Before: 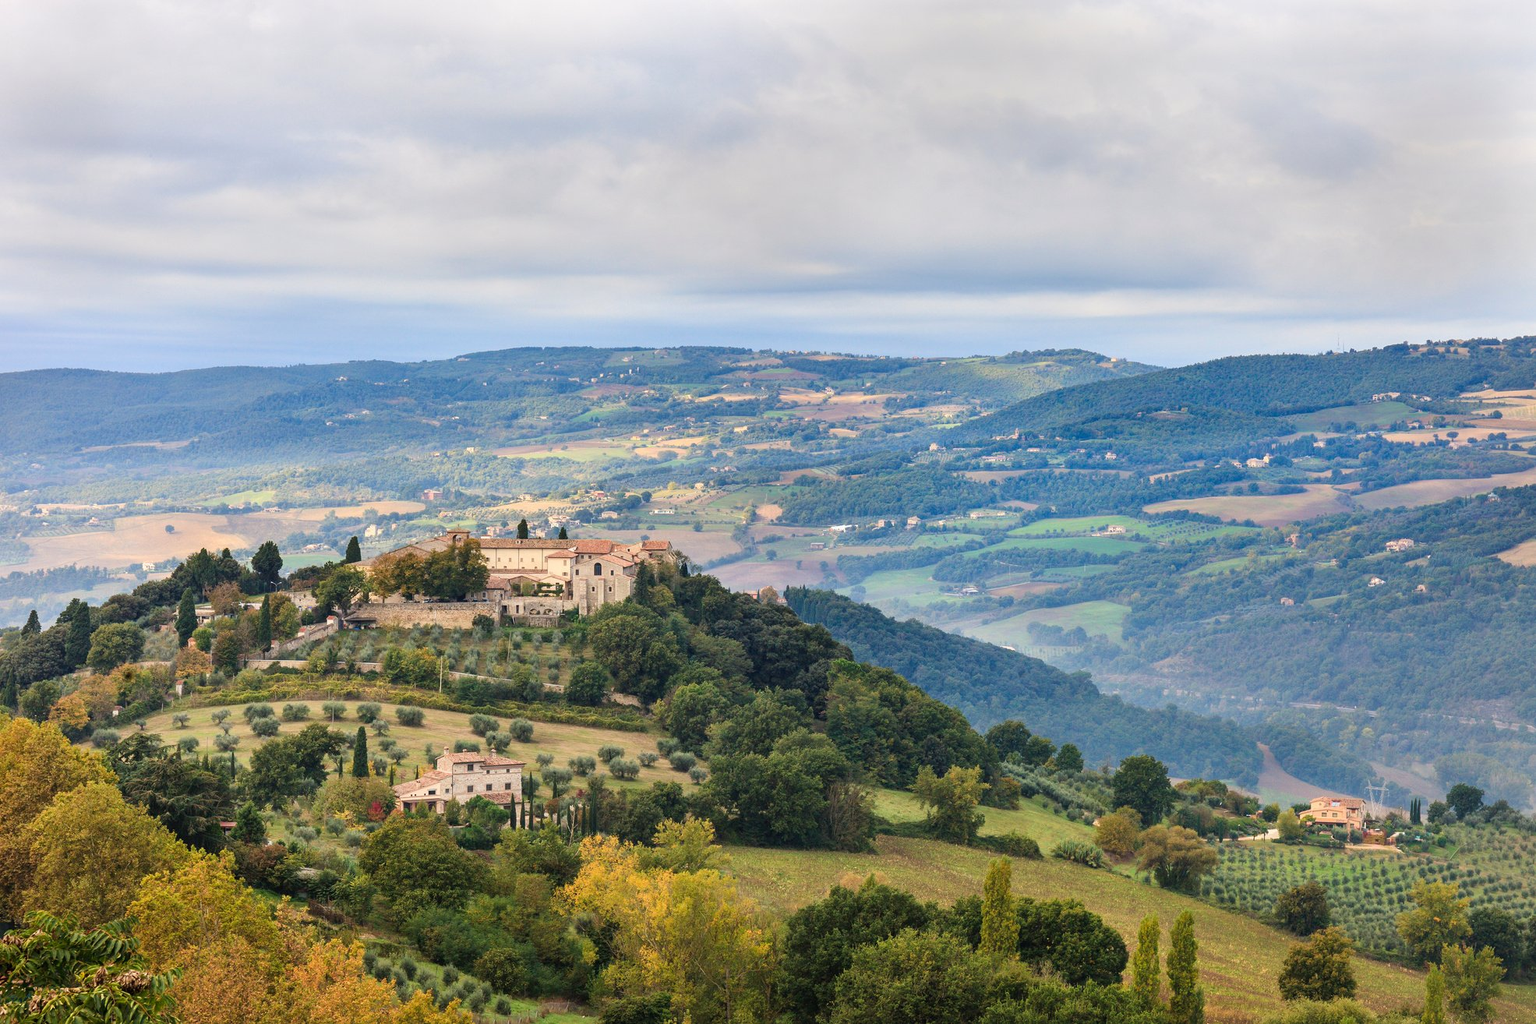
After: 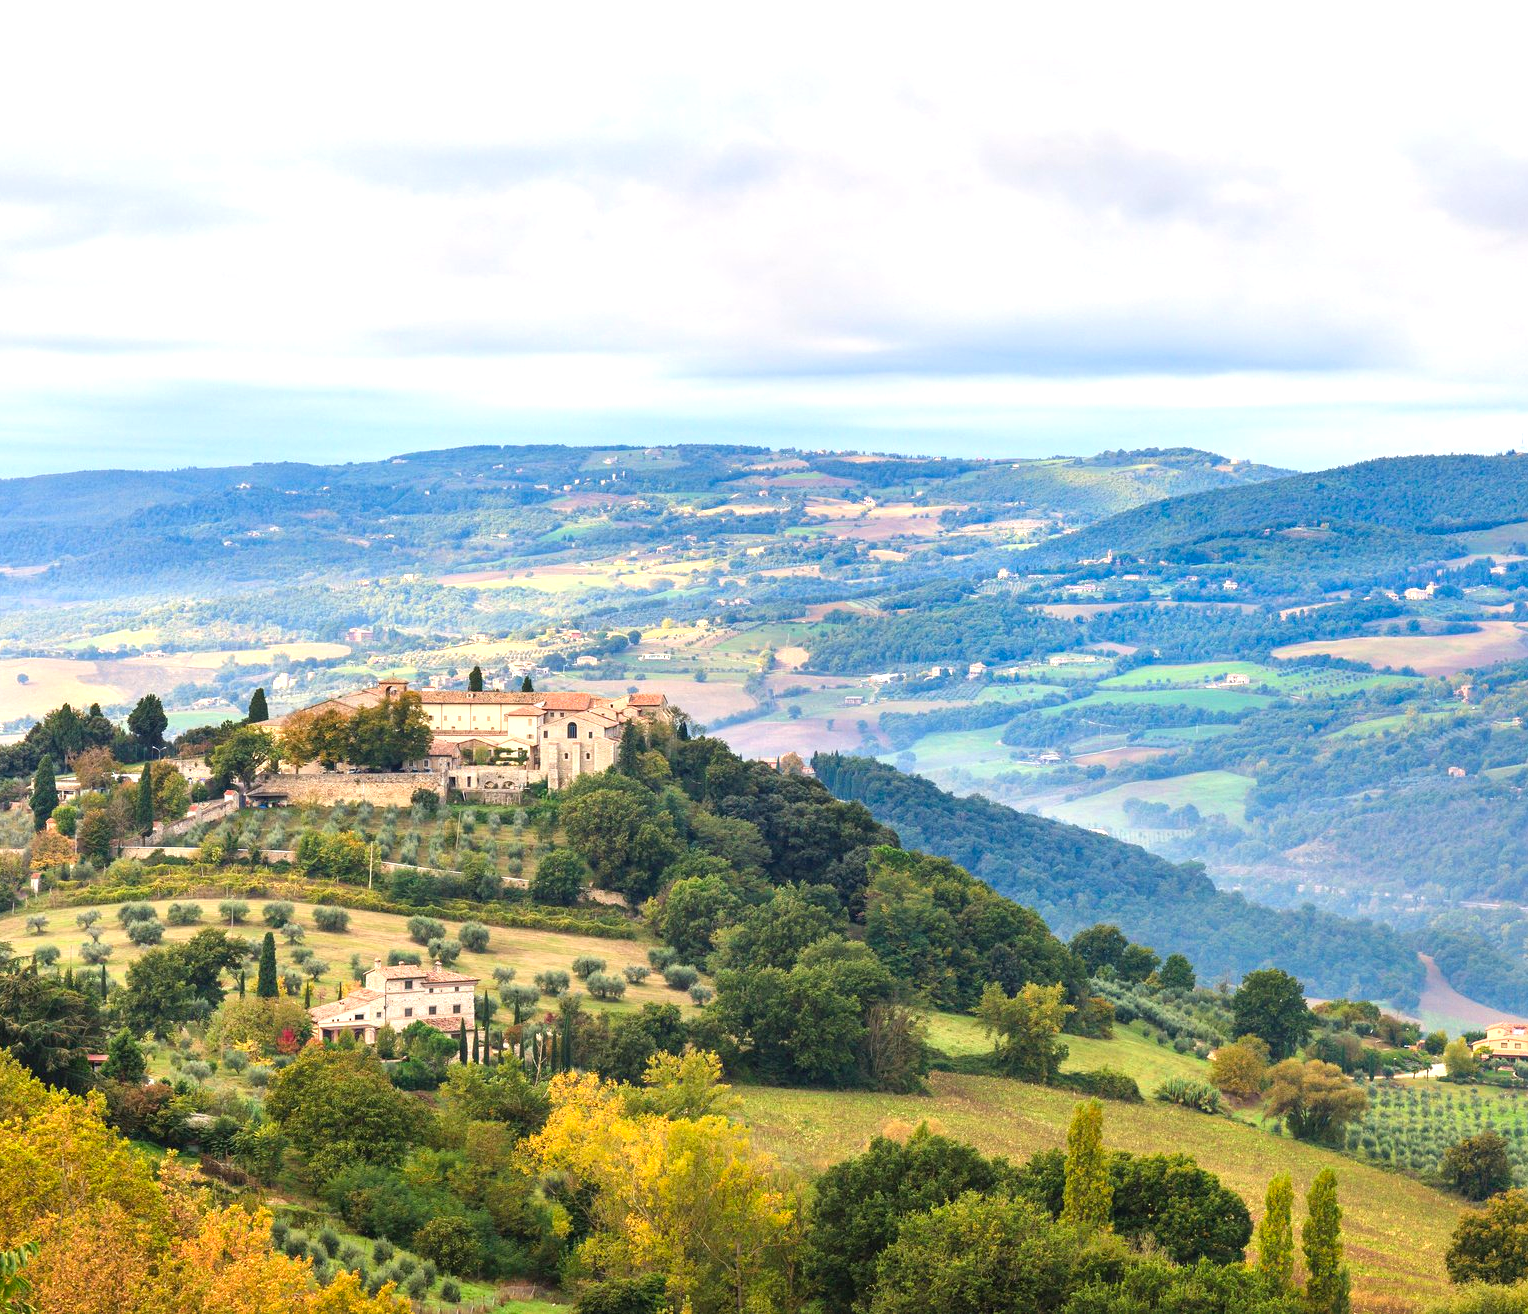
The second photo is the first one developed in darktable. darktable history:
crop: left 9.898%, right 12.54%
exposure: black level correction 0, exposure 0.696 EV, compensate highlight preservation false
color correction: highlights b* -0.059, saturation 1.14
